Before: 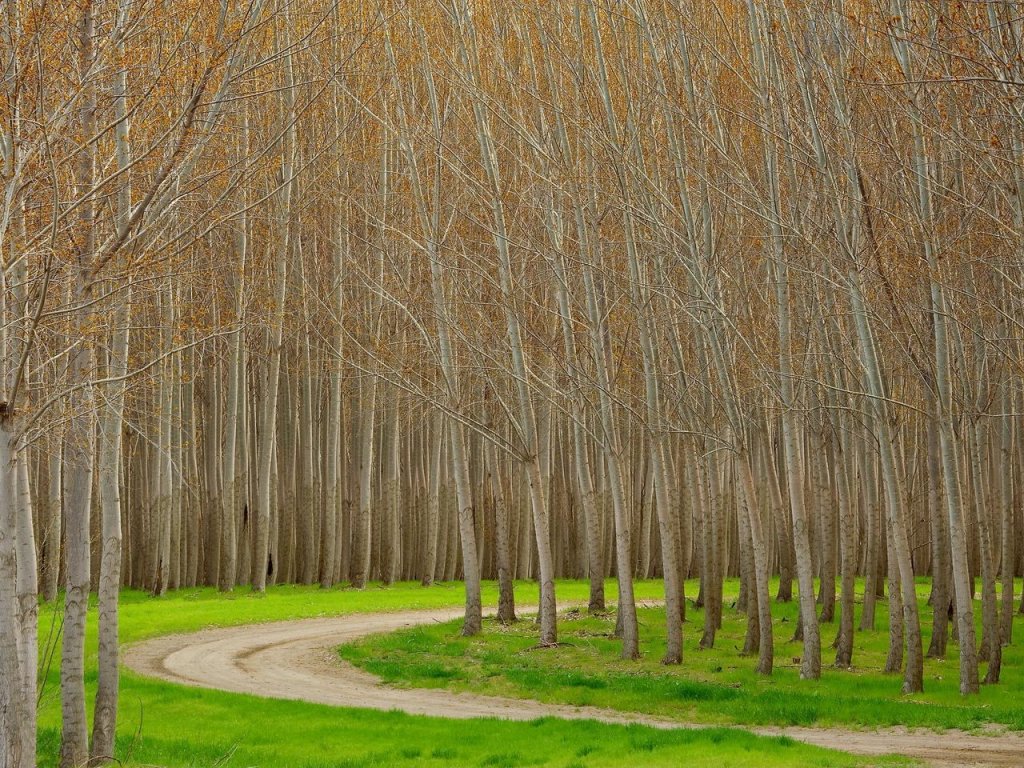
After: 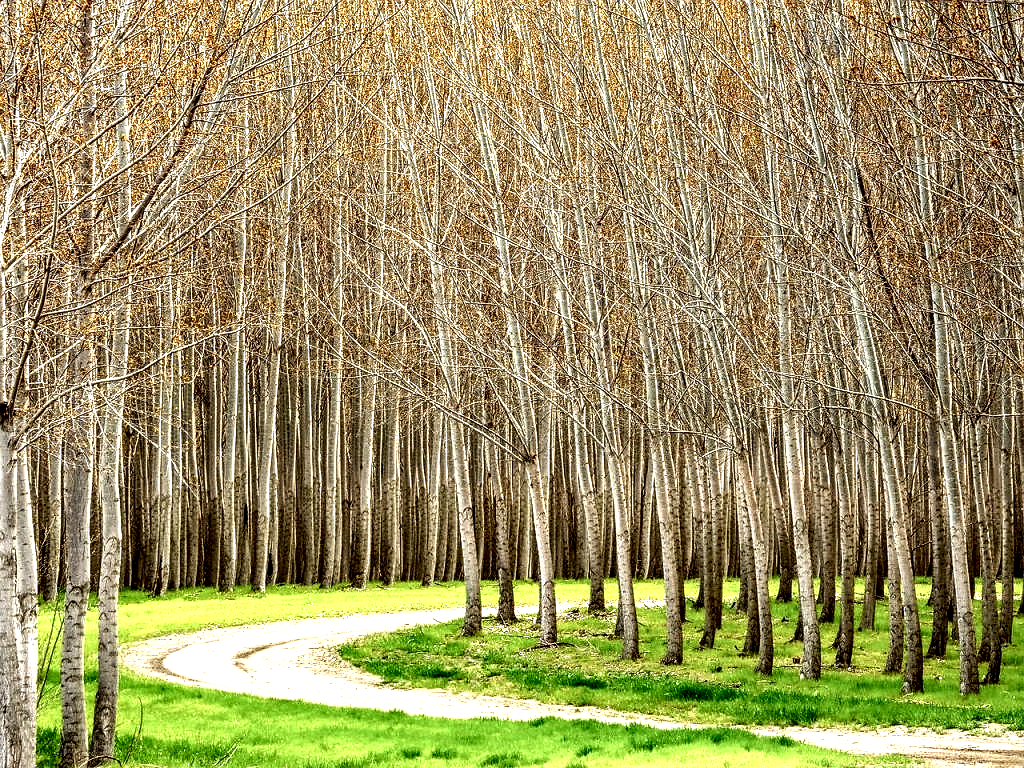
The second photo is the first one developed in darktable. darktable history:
exposure: black level correction 0, exposure 0.7 EV, compensate exposure bias true, compensate highlight preservation false
sharpen: radius 1, threshold 1
local contrast: highlights 115%, shadows 42%, detail 293%
